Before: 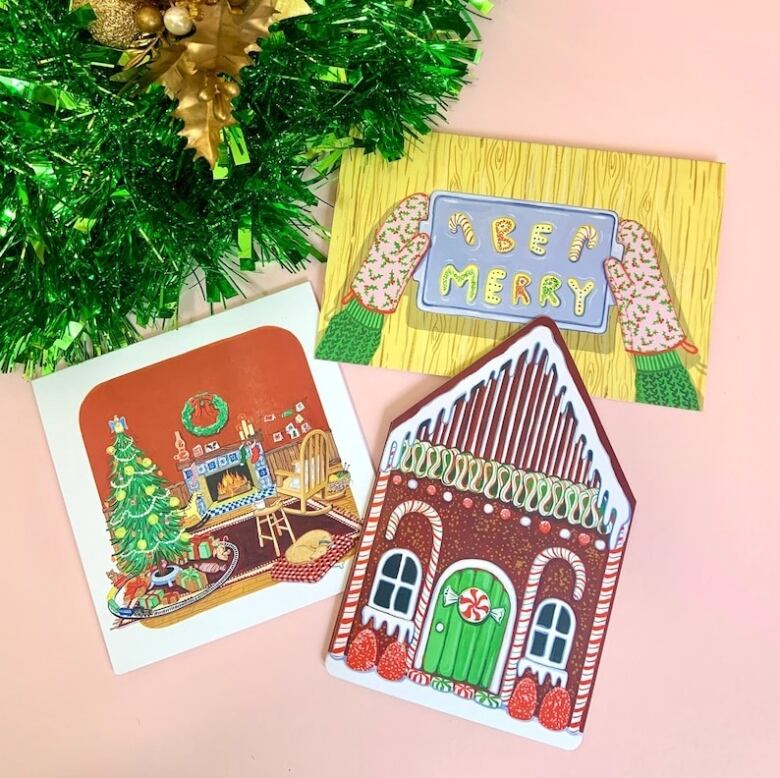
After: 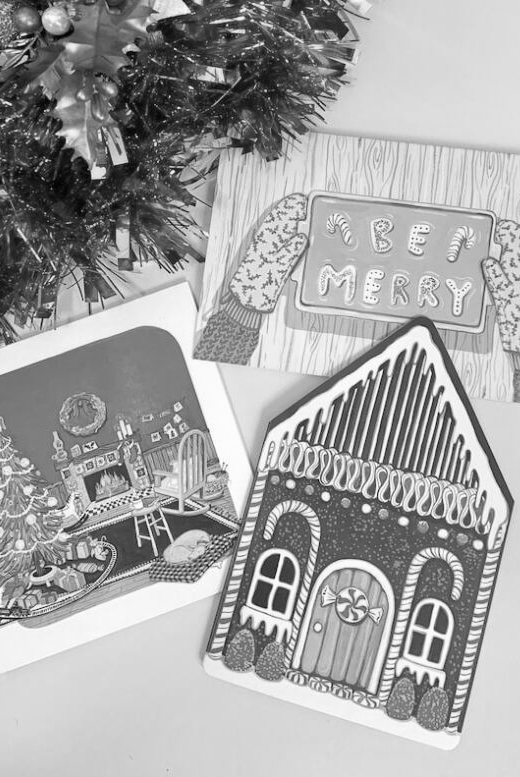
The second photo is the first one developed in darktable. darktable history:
crop and rotate: left 15.754%, right 17.579%
monochrome: on, module defaults
